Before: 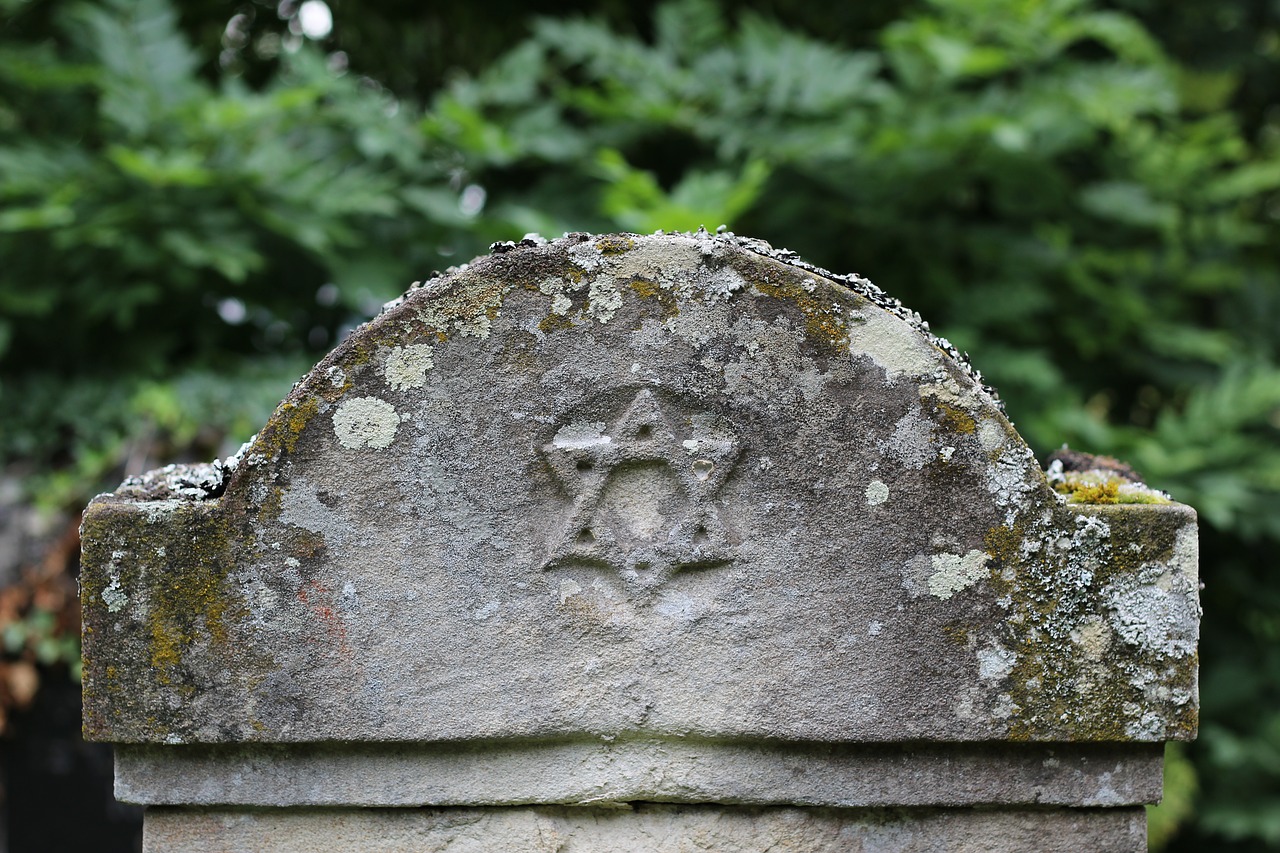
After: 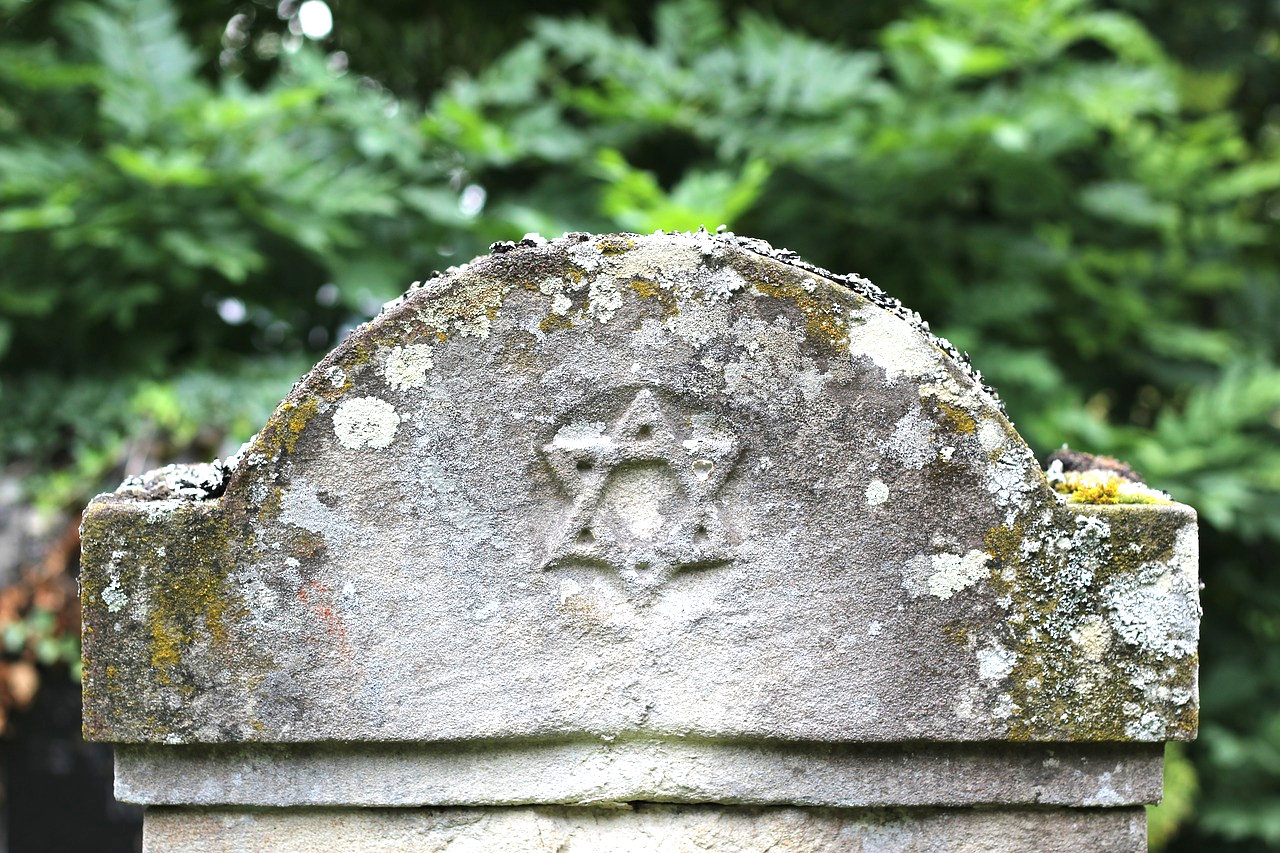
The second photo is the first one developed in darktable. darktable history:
exposure: black level correction 0, exposure 1.029 EV, compensate highlight preservation false
